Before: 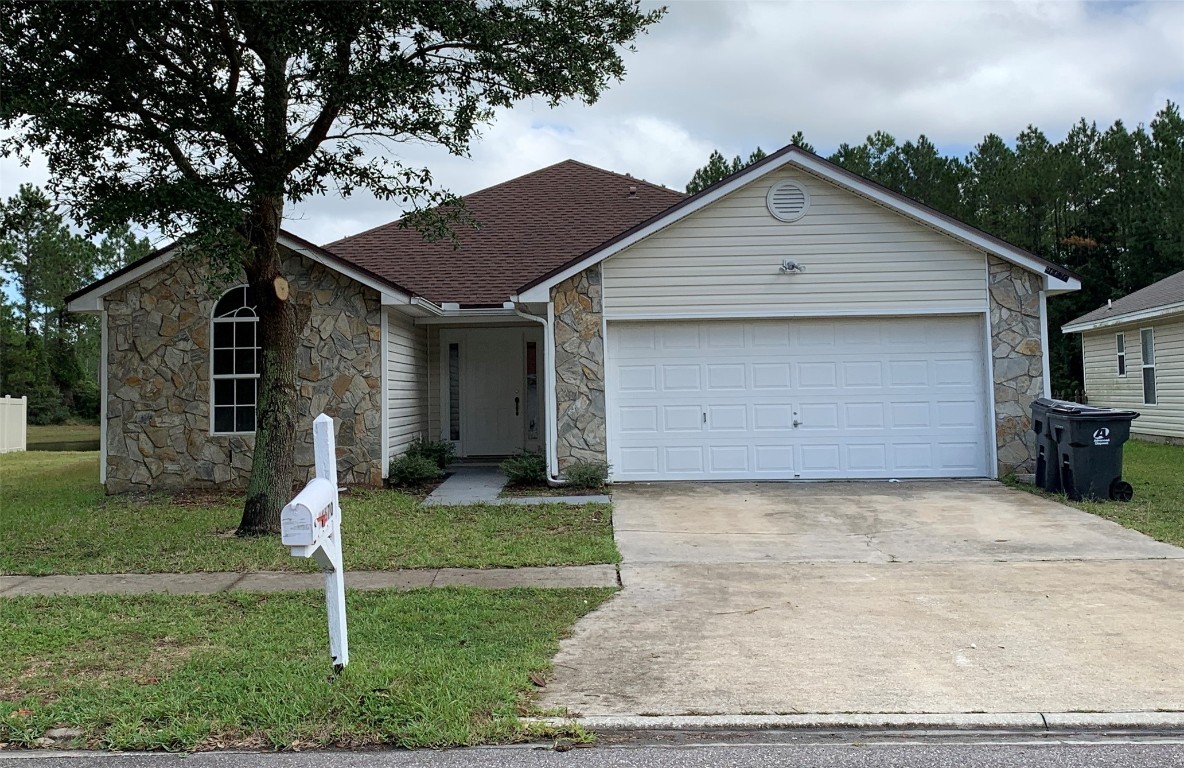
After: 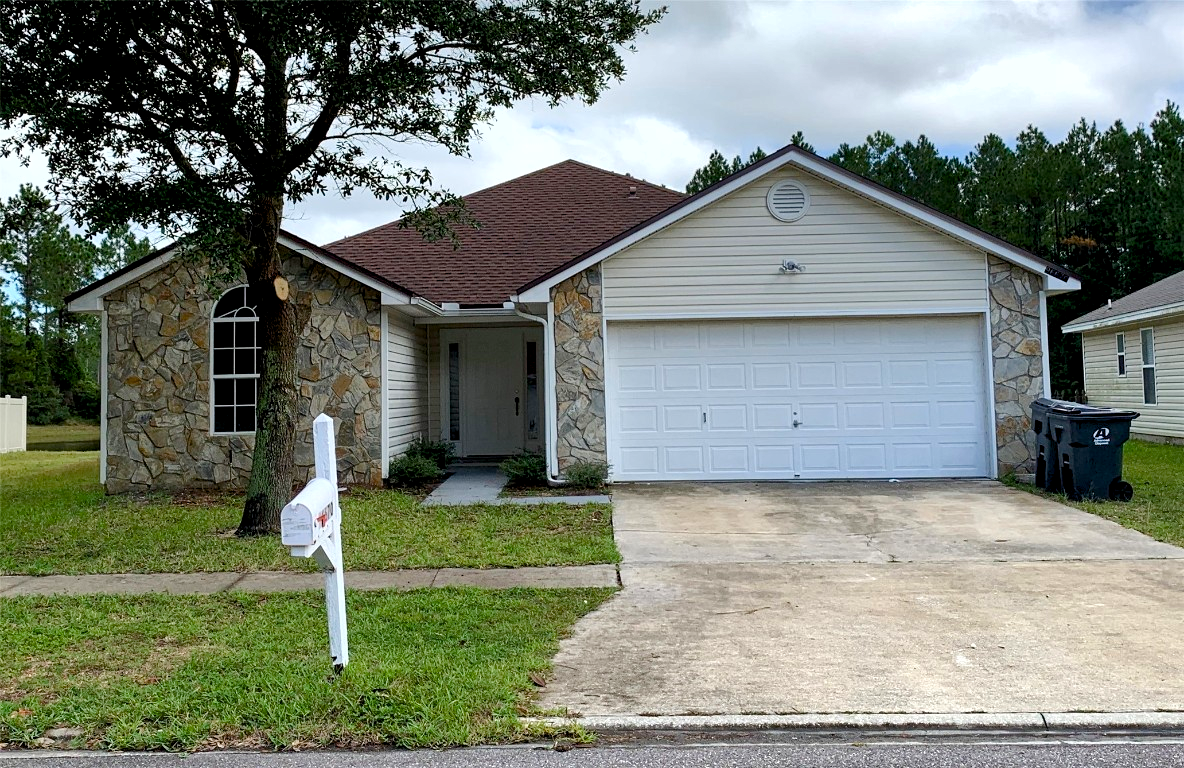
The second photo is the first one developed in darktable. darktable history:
shadows and highlights: low approximation 0.01, soften with gaussian
color balance rgb: global offset › luminance -0.51%, perceptual saturation grading › global saturation 27.53%, perceptual saturation grading › highlights -25%, perceptual saturation grading › shadows 25%, perceptual brilliance grading › highlights 6.62%, perceptual brilliance grading › mid-tones 17.07%, perceptual brilliance grading › shadows -5.23%
